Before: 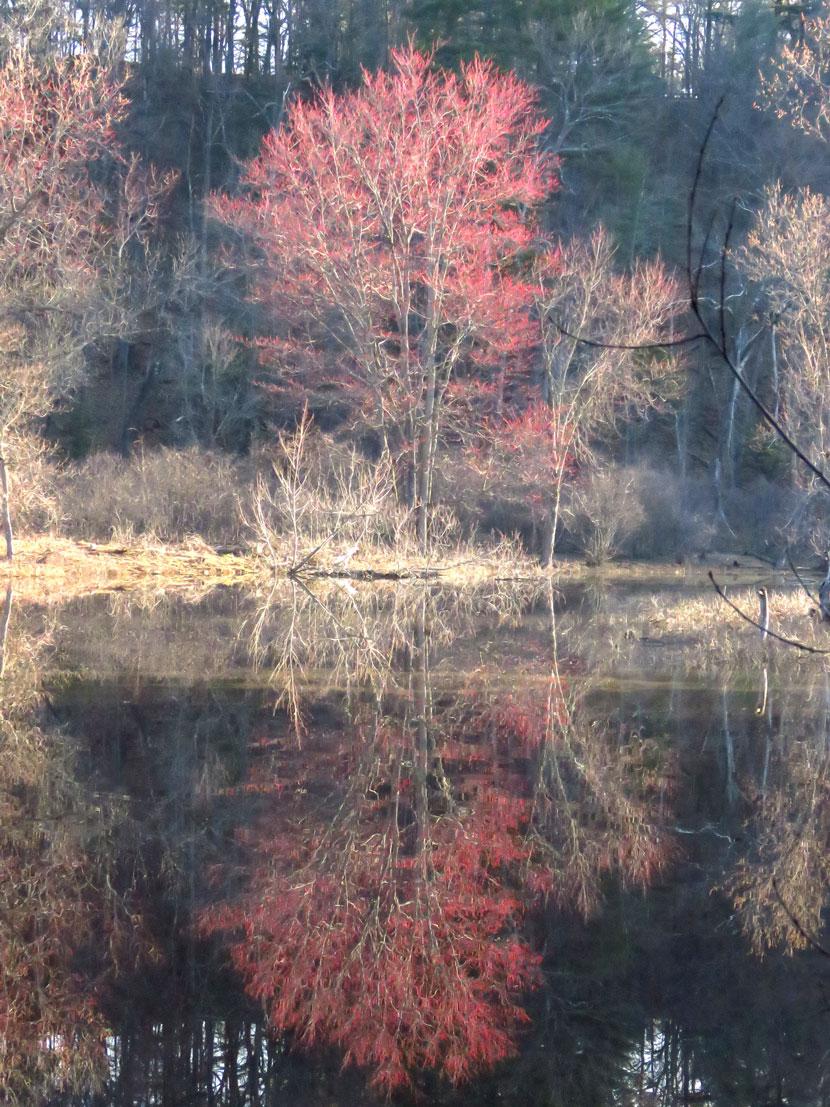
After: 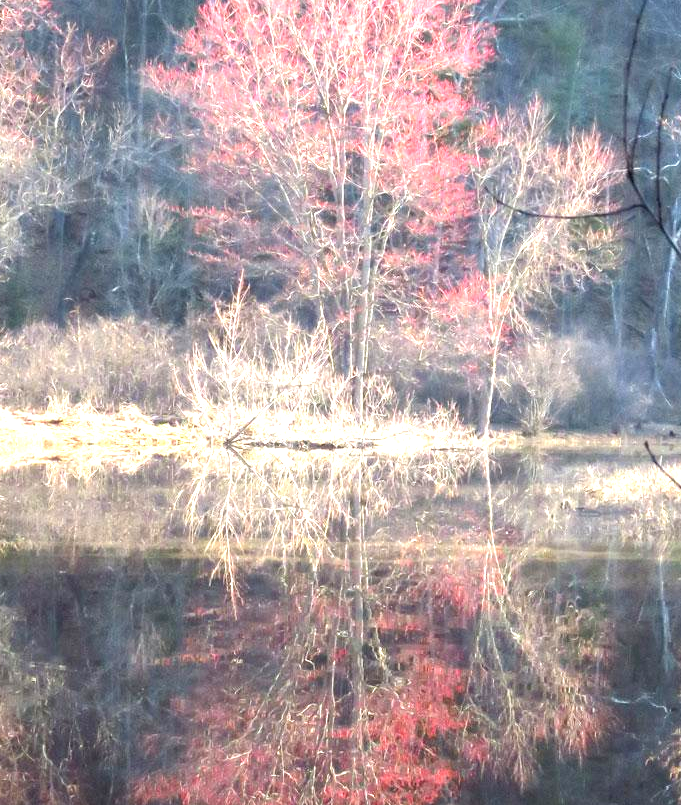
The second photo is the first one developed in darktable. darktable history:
exposure: black level correction 0, exposure 1.096 EV, compensate highlight preservation false
crop: left 7.801%, top 11.783%, right 10.052%, bottom 15.451%
